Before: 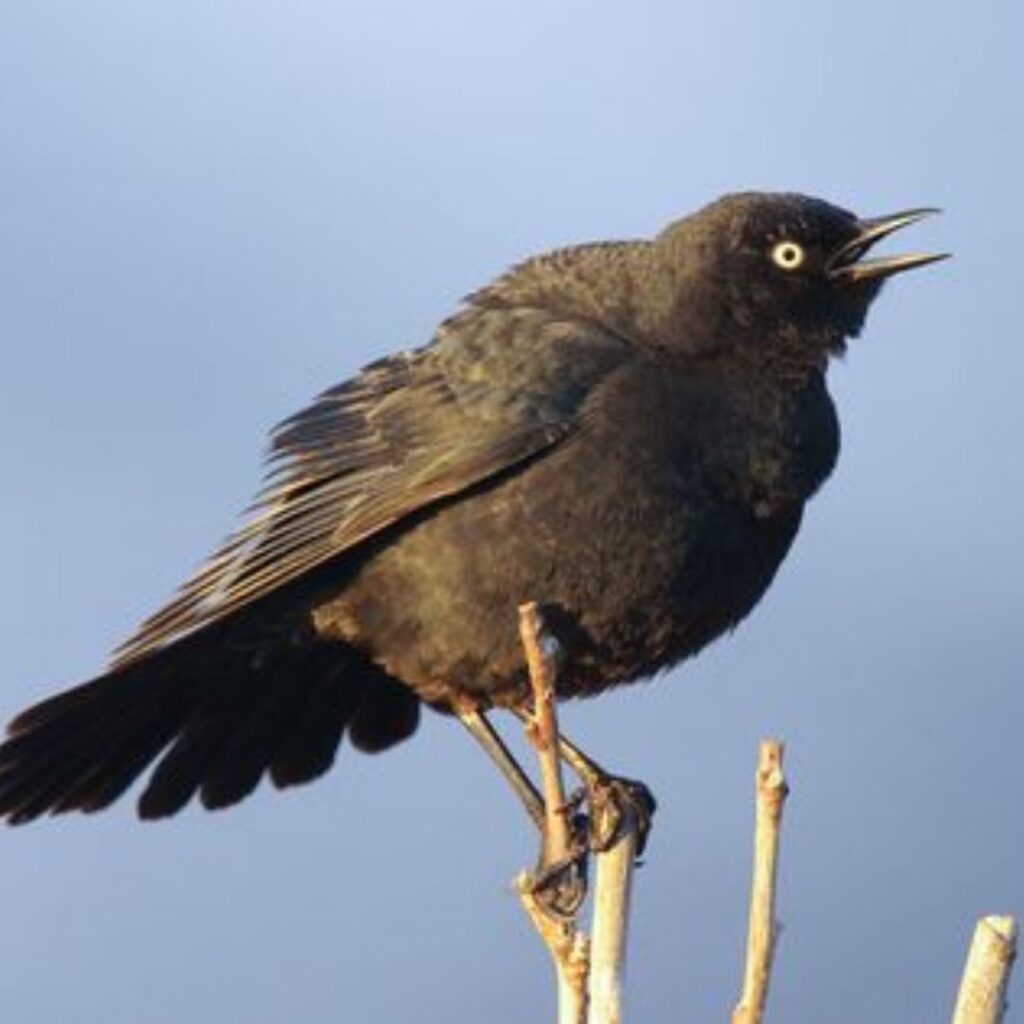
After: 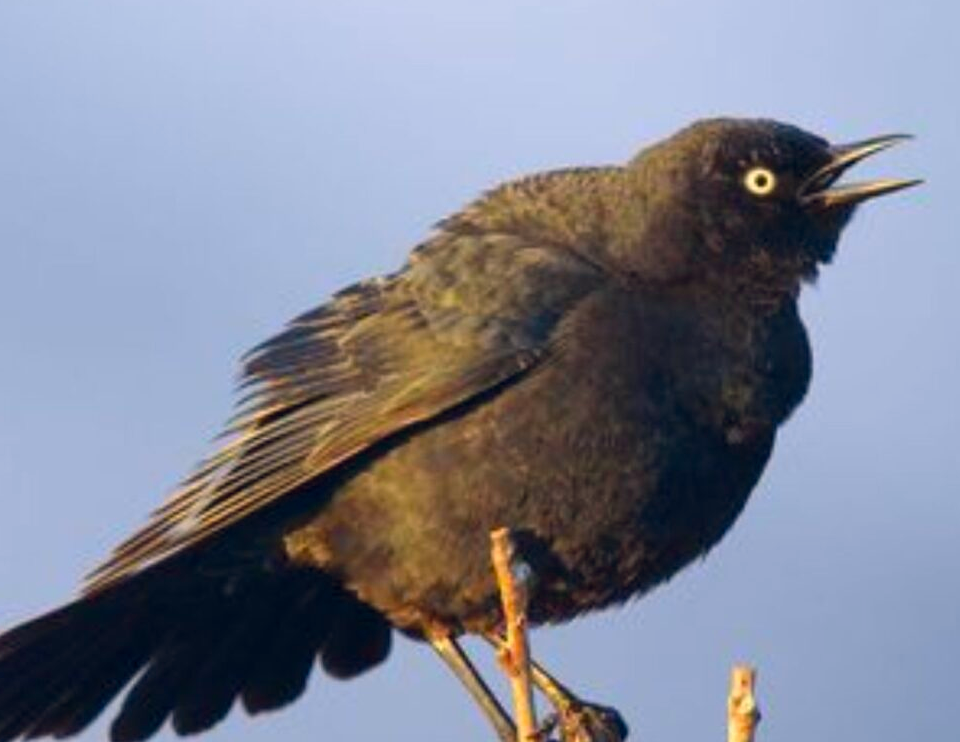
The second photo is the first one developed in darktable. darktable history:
color balance rgb: shadows lift › hue 87.51°, highlights gain › chroma 1.62%, highlights gain › hue 55.1°, global offset › chroma 0.06%, global offset › hue 253.66°, linear chroma grading › global chroma 0.5%, perceptual saturation grading › global saturation 16.38%
contrast brightness saturation: saturation 0.13
crop: left 2.737%, top 7.287%, right 3.421%, bottom 20.179%
